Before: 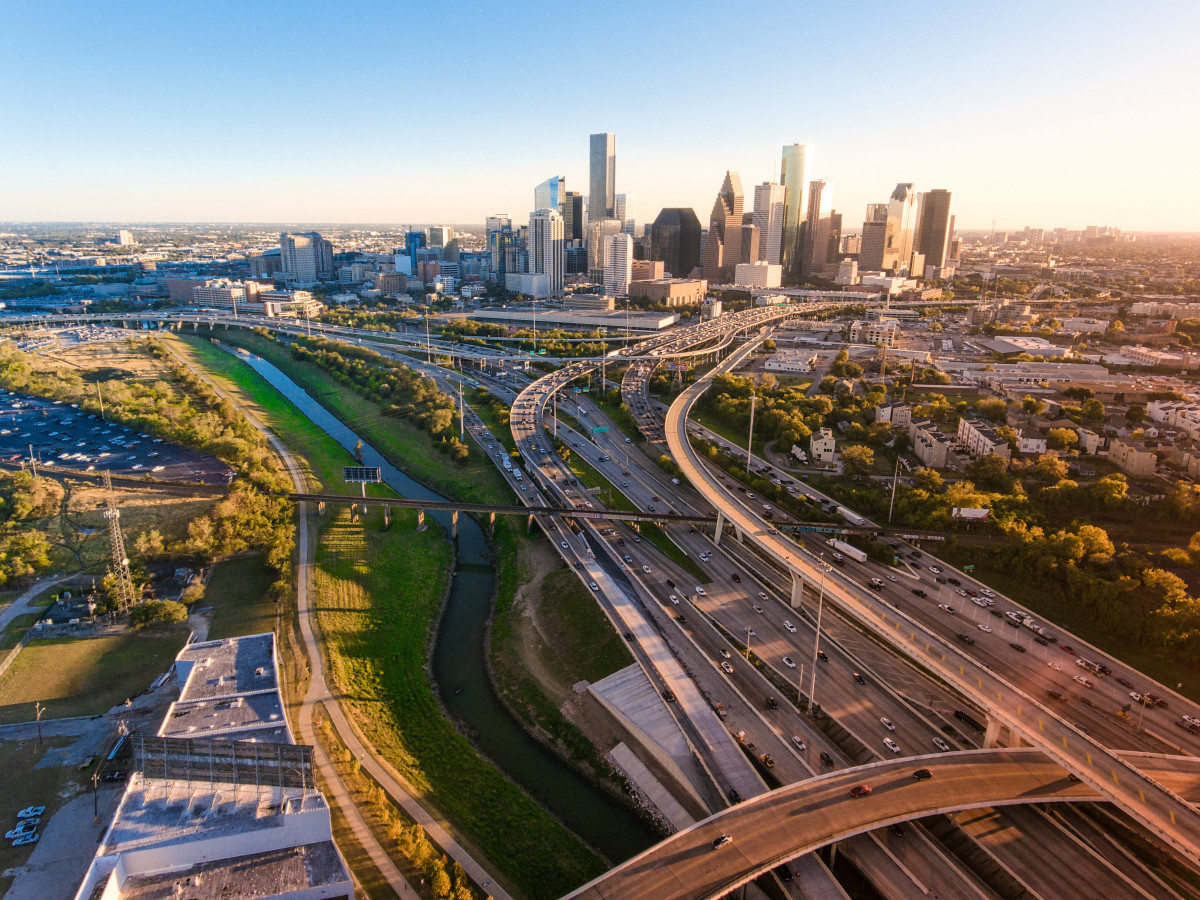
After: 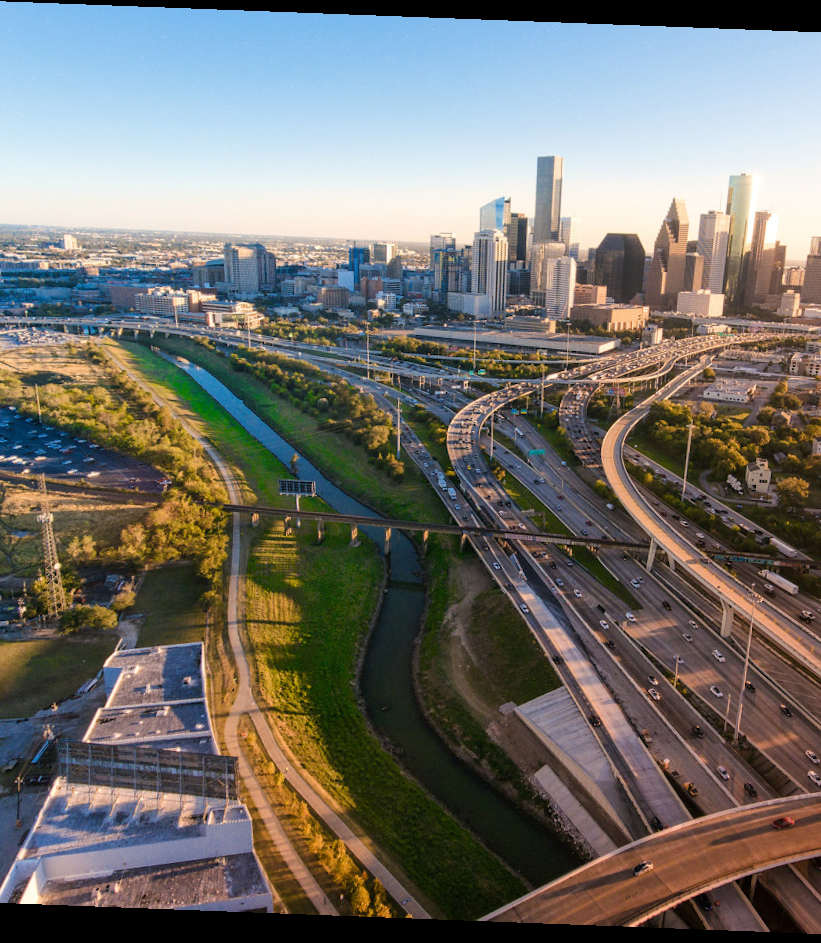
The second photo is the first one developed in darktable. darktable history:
crop and rotate: left 6.617%, right 26.717%
rotate and perspective: rotation 2.17°, automatic cropping off
